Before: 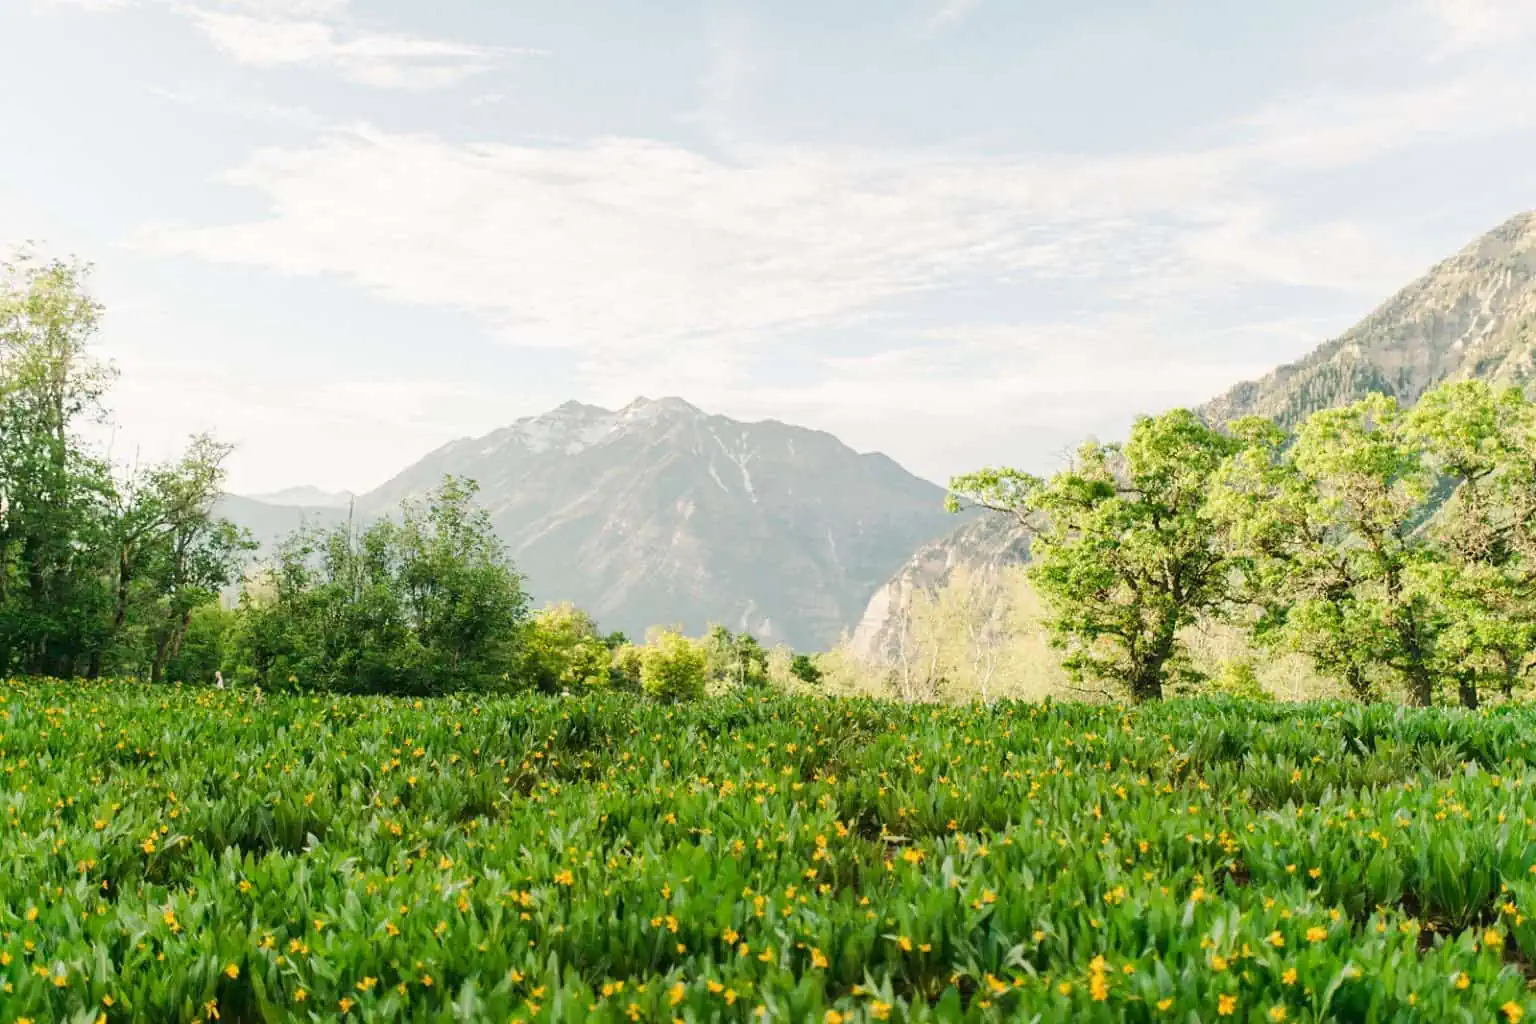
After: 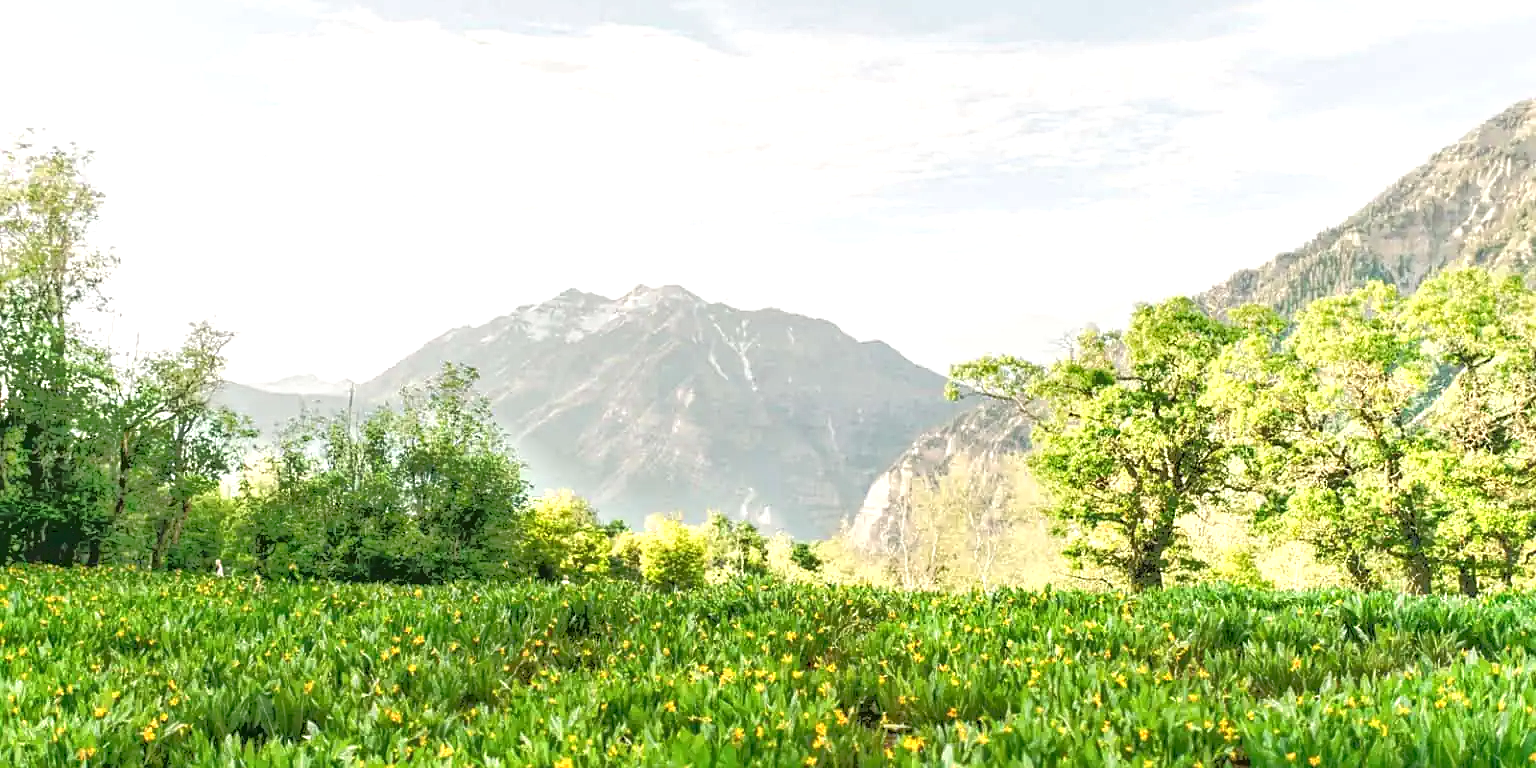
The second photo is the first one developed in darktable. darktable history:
exposure: black level correction 0, exposure 0.693 EV, compensate highlight preservation false
crop: top 11.008%, bottom 13.913%
sharpen: radius 1.303, amount 0.306, threshold 0.111
local contrast: highlights 92%, shadows 89%, detail 160%, midtone range 0.2
tone equalizer: -7 EV -0.609 EV, -6 EV 0.979 EV, -5 EV -0.464 EV, -4 EV 0.412 EV, -3 EV 0.426 EV, -2 EV 0.151 EV, -1 EV -0.153 EV, +0 EV -0.407 EV, mask exposure compensation -0.486 EV
